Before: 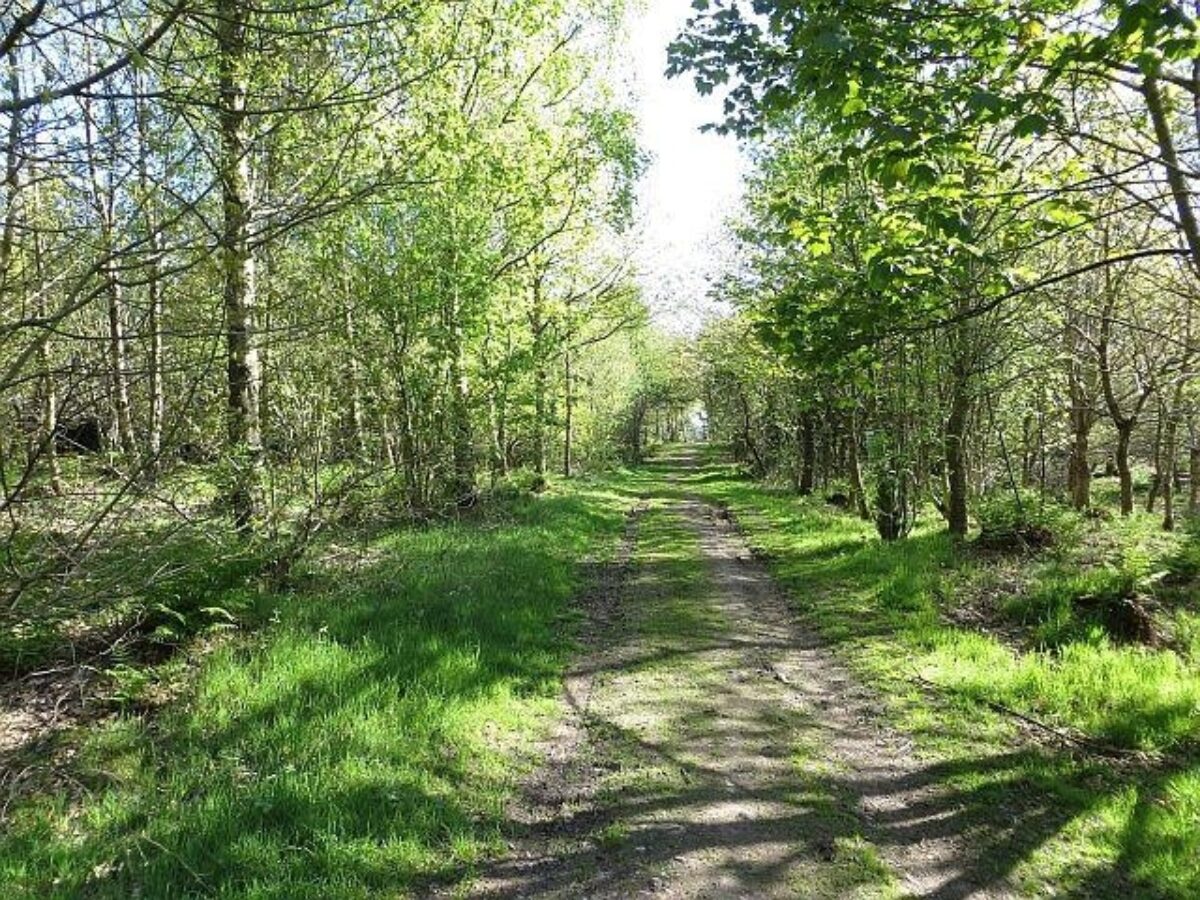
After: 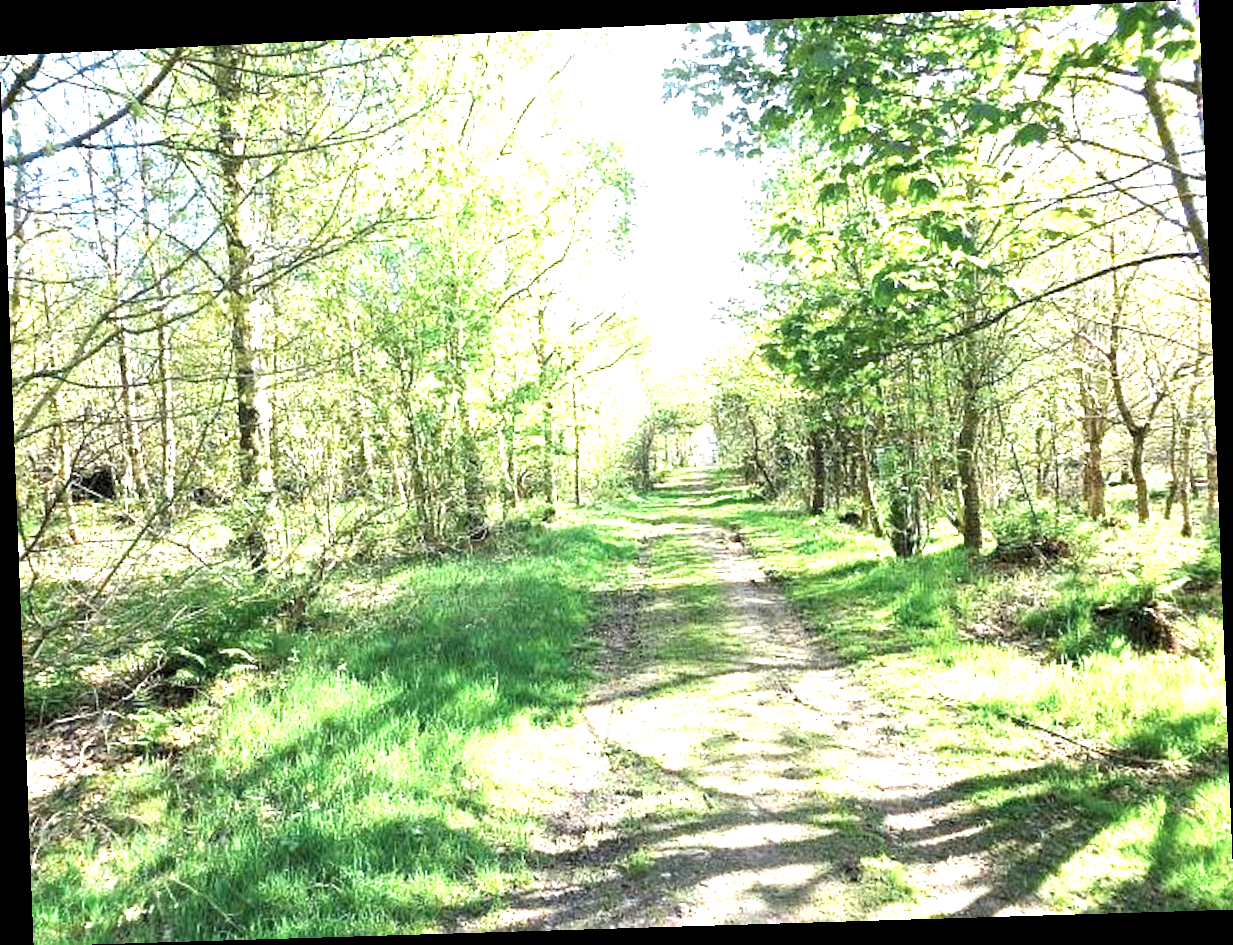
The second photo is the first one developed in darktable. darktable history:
color zones: curves: ch0 [(0.018, 0.548) (0.197, 0.654) (0.425, 0.447) (0.605, 0.658) (0.732, 0.579)]; ch1 [(0.105, 0.531) (0.224, 0.531) (0.386, 0.39) (0.618, 0.456) (0.732, 0.456) (0.956, 0.421)]; ch2 [(0.039, 0.583) (0.215, 0.465) (0.399, 0.544) (0.465, 0.548) (0.614, 0.447) (0.724, 0.43) (0.882, 0.623) (0.956, 0.632)]
exposure: black level correction 0, exposure 1 EV, compensate exposure bias true, compensate highlight preservation false
rotate and perspective: rotation -2.22°, lens shift (horizontal) -0.022, automatic cropping off
levels: black 3.83%, white 90.64%, levels [0.044, 0.416, 0.908]
tone equalizer: -8 EV -0.417 EV, -7 EV -0.389 EV, -6 EV -0.333 EV, -5 EV -0.222 EV, -3 EV 0.222 EV, -2 EV 0.333 EV, -1 EV 0.389 EV, +0 EV 0.417 EV, edges refinement/feathering 500, mask exposure compensation -1.57 EV, preserve details no
